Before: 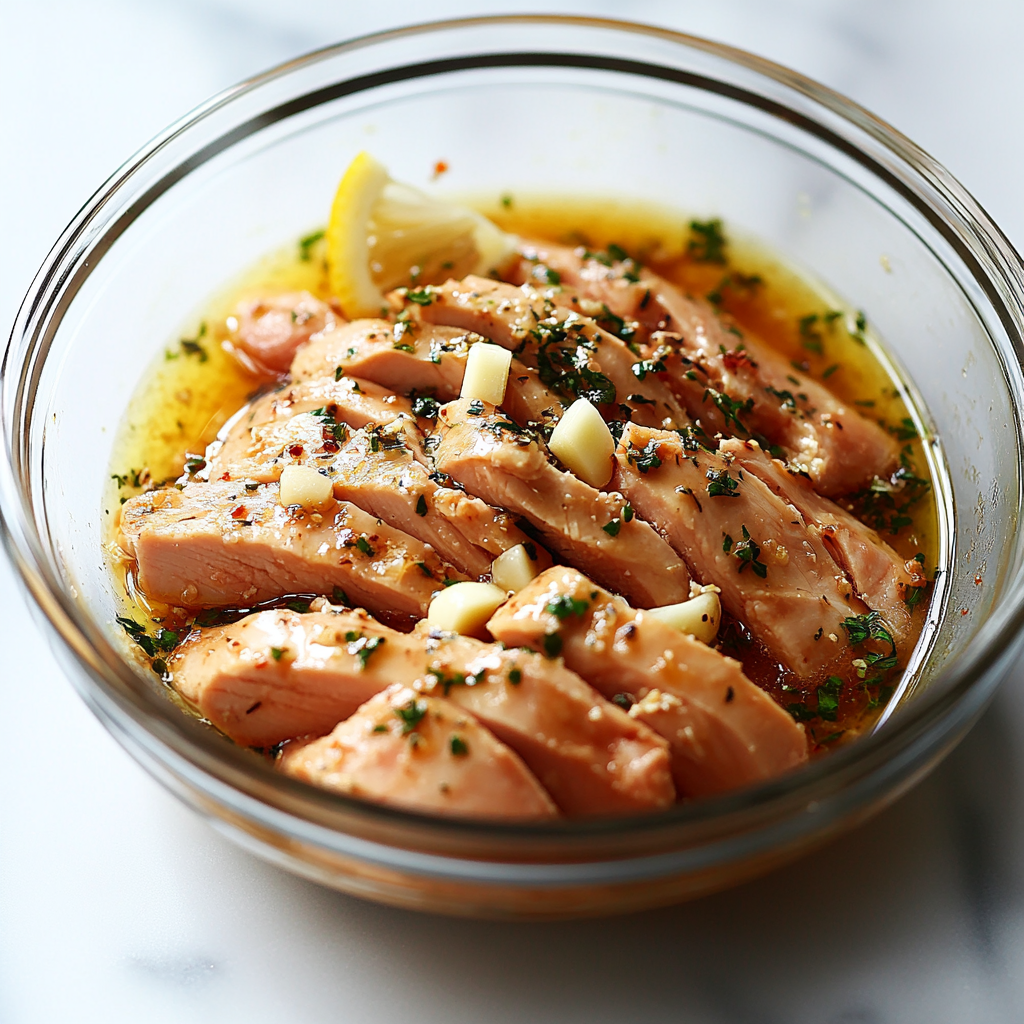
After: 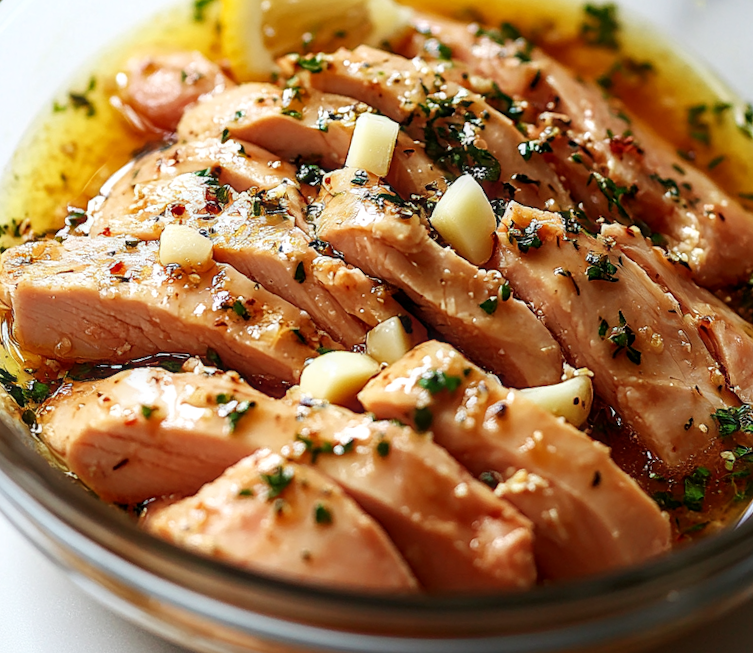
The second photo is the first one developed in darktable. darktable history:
local contrast: on, module defaults
crop and rotate: angle -3.37°, left 9.79%, top 20.73%, right 12.42%, bottom 11.82%
